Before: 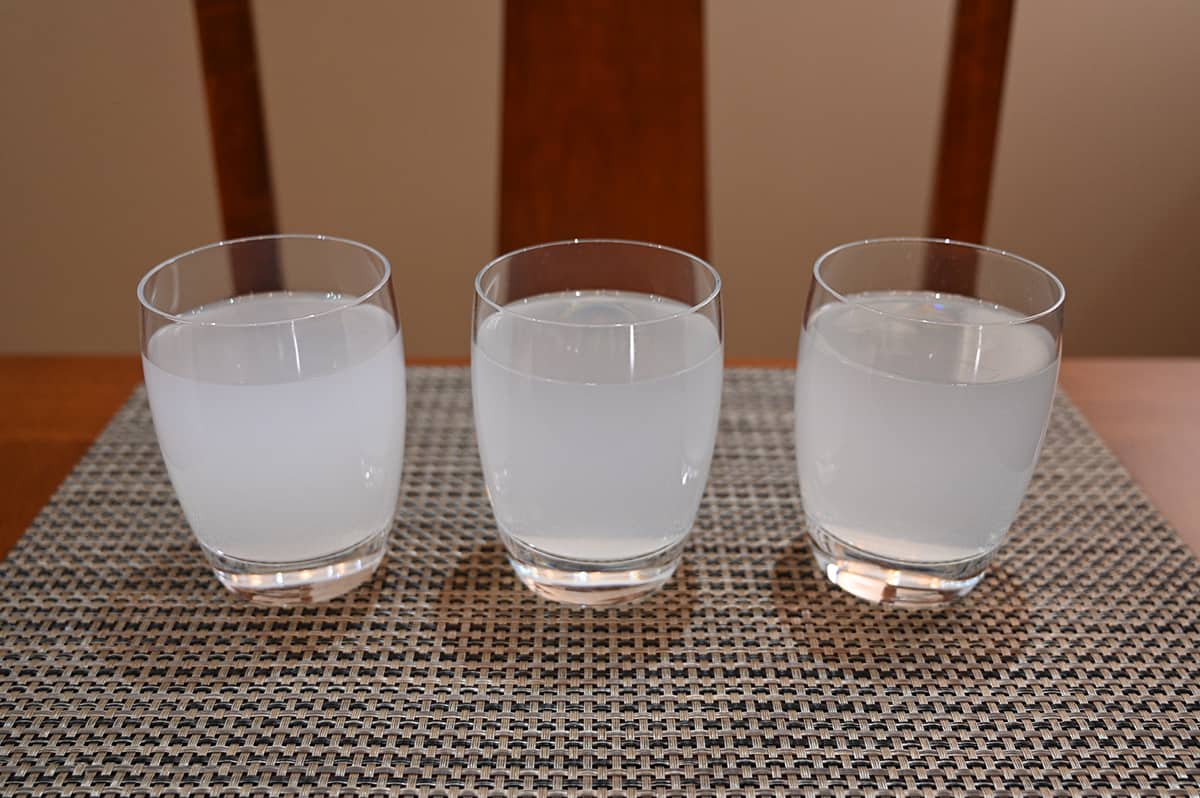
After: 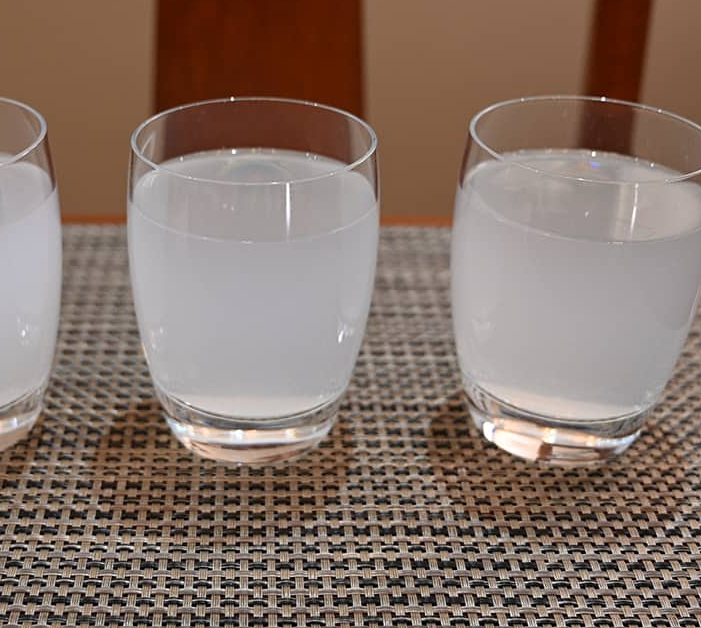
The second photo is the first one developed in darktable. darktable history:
crop and rotate: left 28.74%, top 17.912%, right 12.803%, bottom 3.386%
